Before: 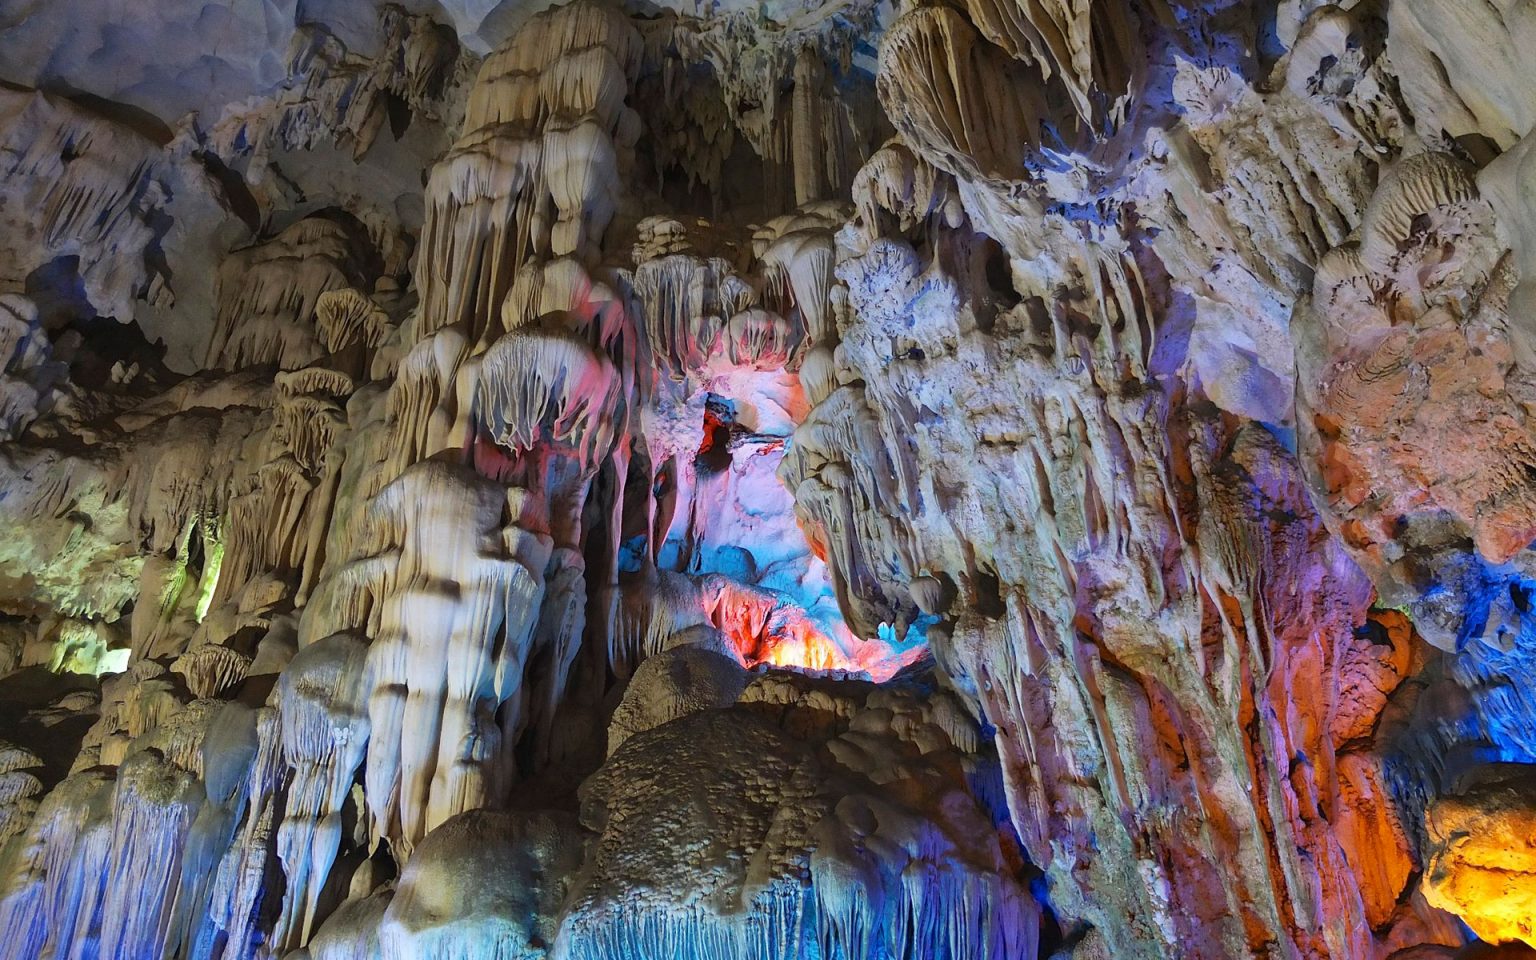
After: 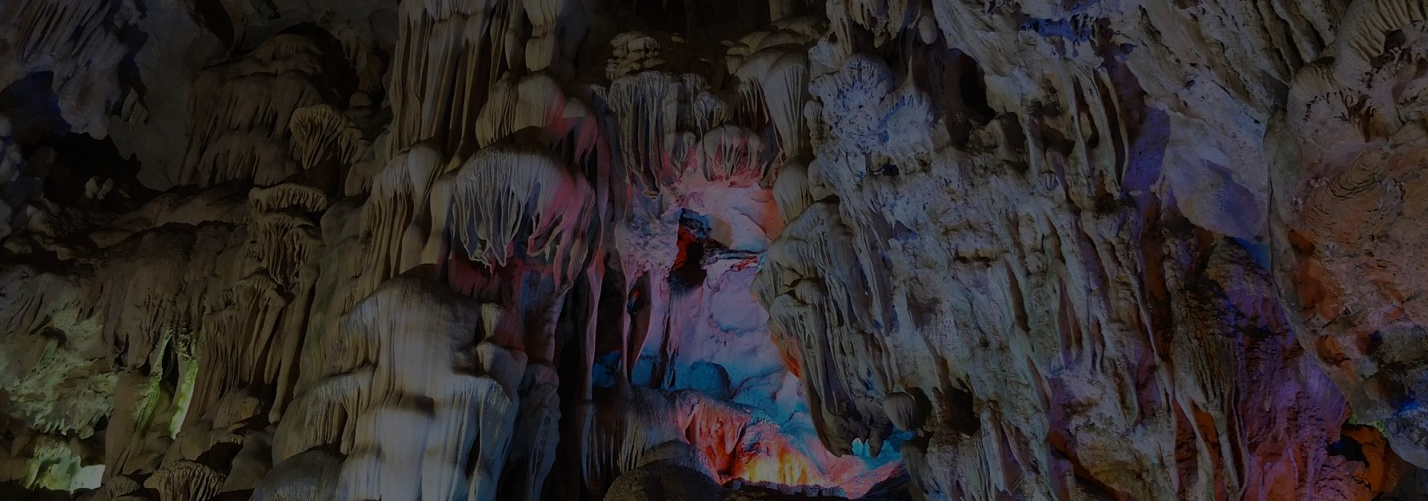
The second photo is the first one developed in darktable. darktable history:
crop: left 1.744%, top 19.225%, right 5.069%, bottom 28.357%
exposure: exposure -2.446 EV, compensate highlight preservation false
